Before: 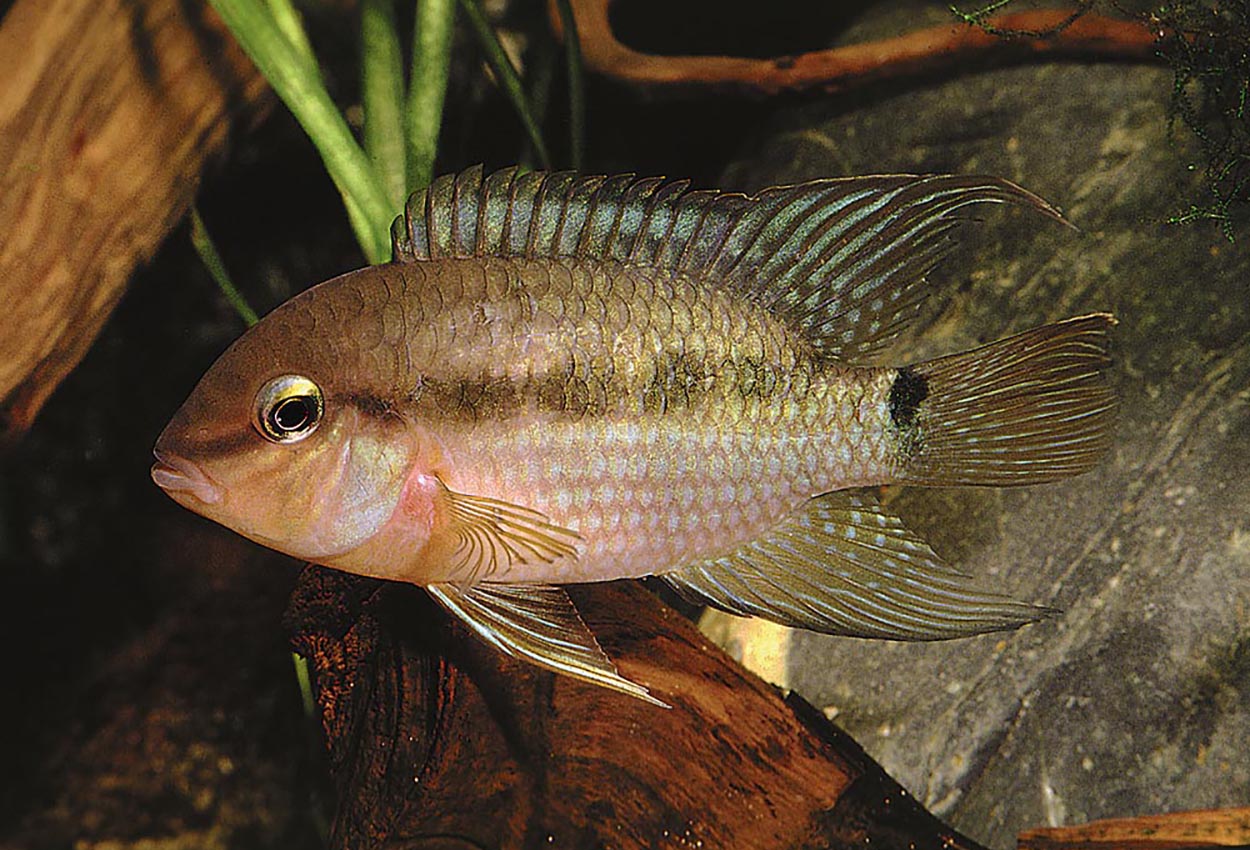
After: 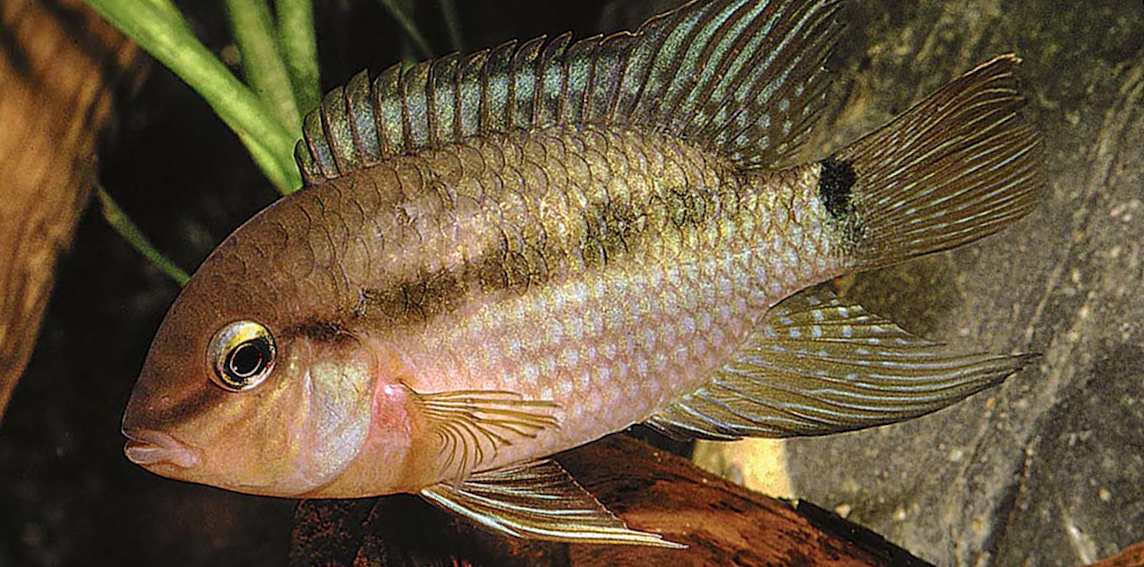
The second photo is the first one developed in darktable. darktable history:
local contrast: on, module defaults
rotate and perspective: rotation -14.8°, crop left 0.1, crop right 0.903, crop top 0.25, crop bottom 0.748
